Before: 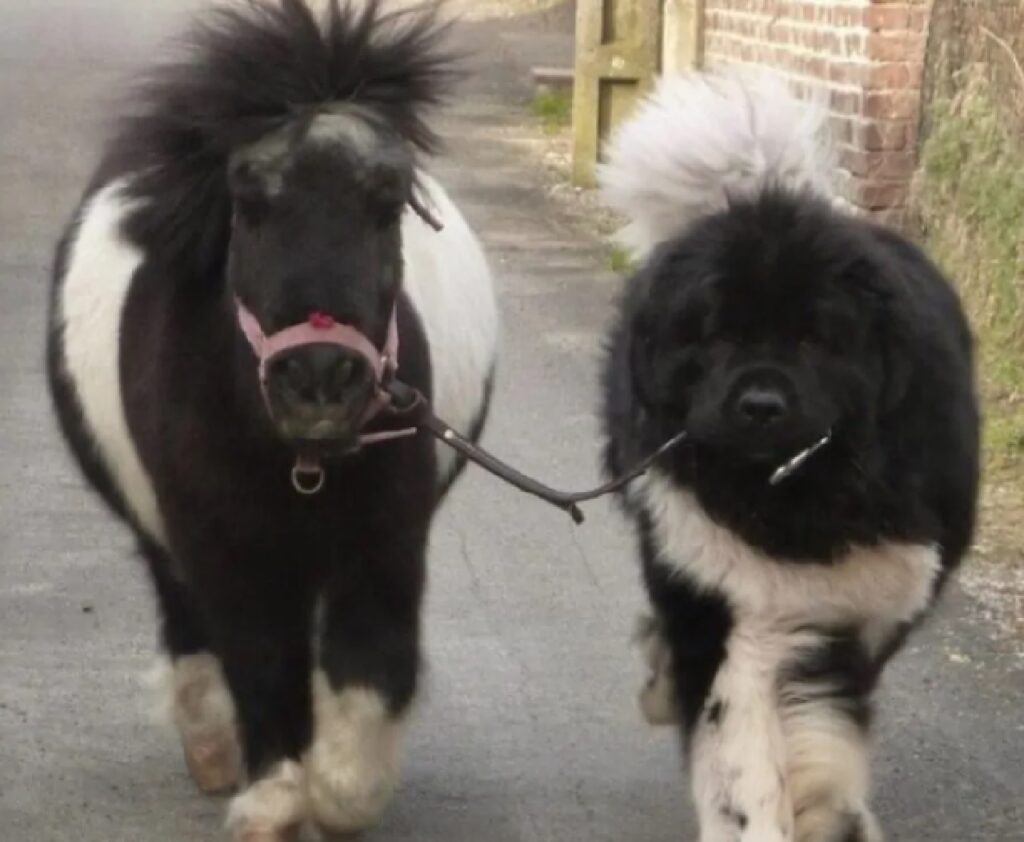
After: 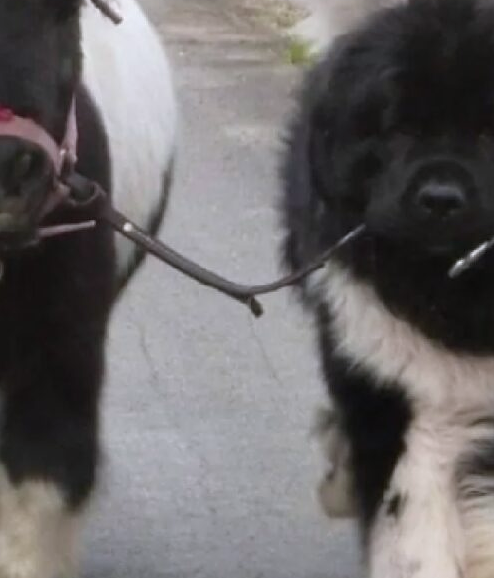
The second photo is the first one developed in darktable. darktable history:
crop: left 31.379%, top 24.658%, right 20.326%, bottom 6.628%
white balance: red 0.984, blue 1.059
sharpen: amount 0.2
